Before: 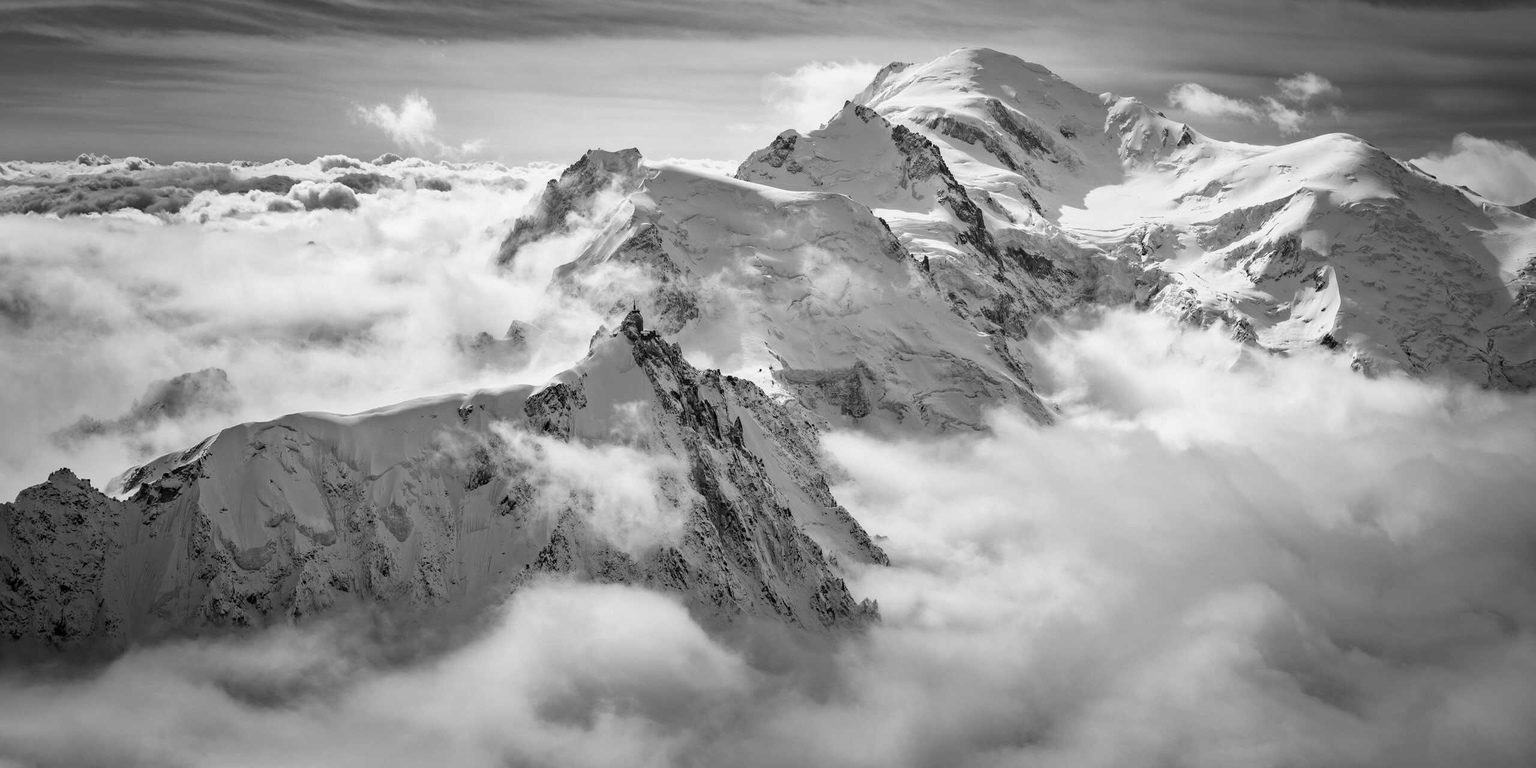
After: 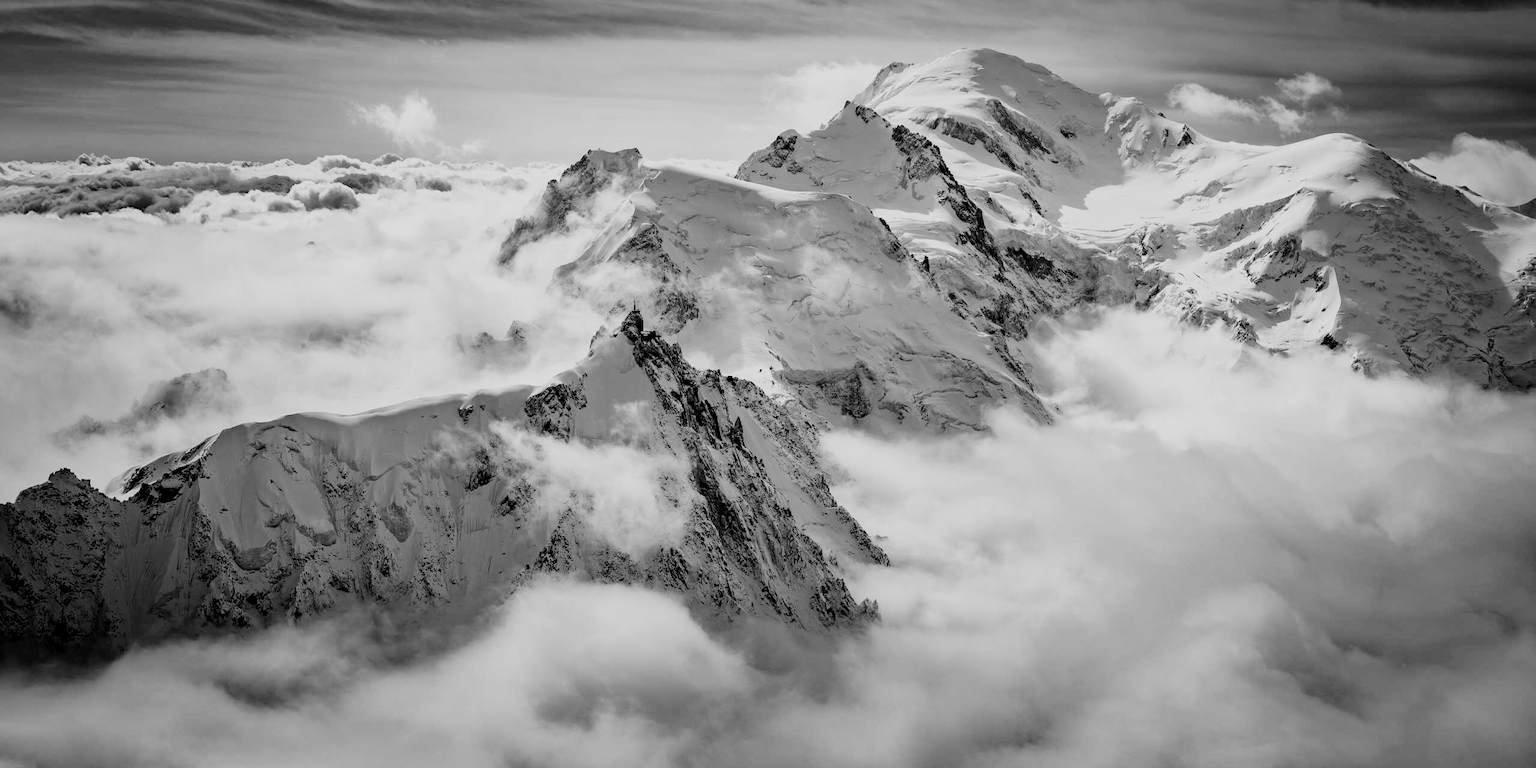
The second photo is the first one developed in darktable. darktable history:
filmic rgb: black relative exposure -5.03 EV, white relative exposure 3.99 EV, hardness 2.88, contrast 1.199, highlights saturation mix -31.41%
